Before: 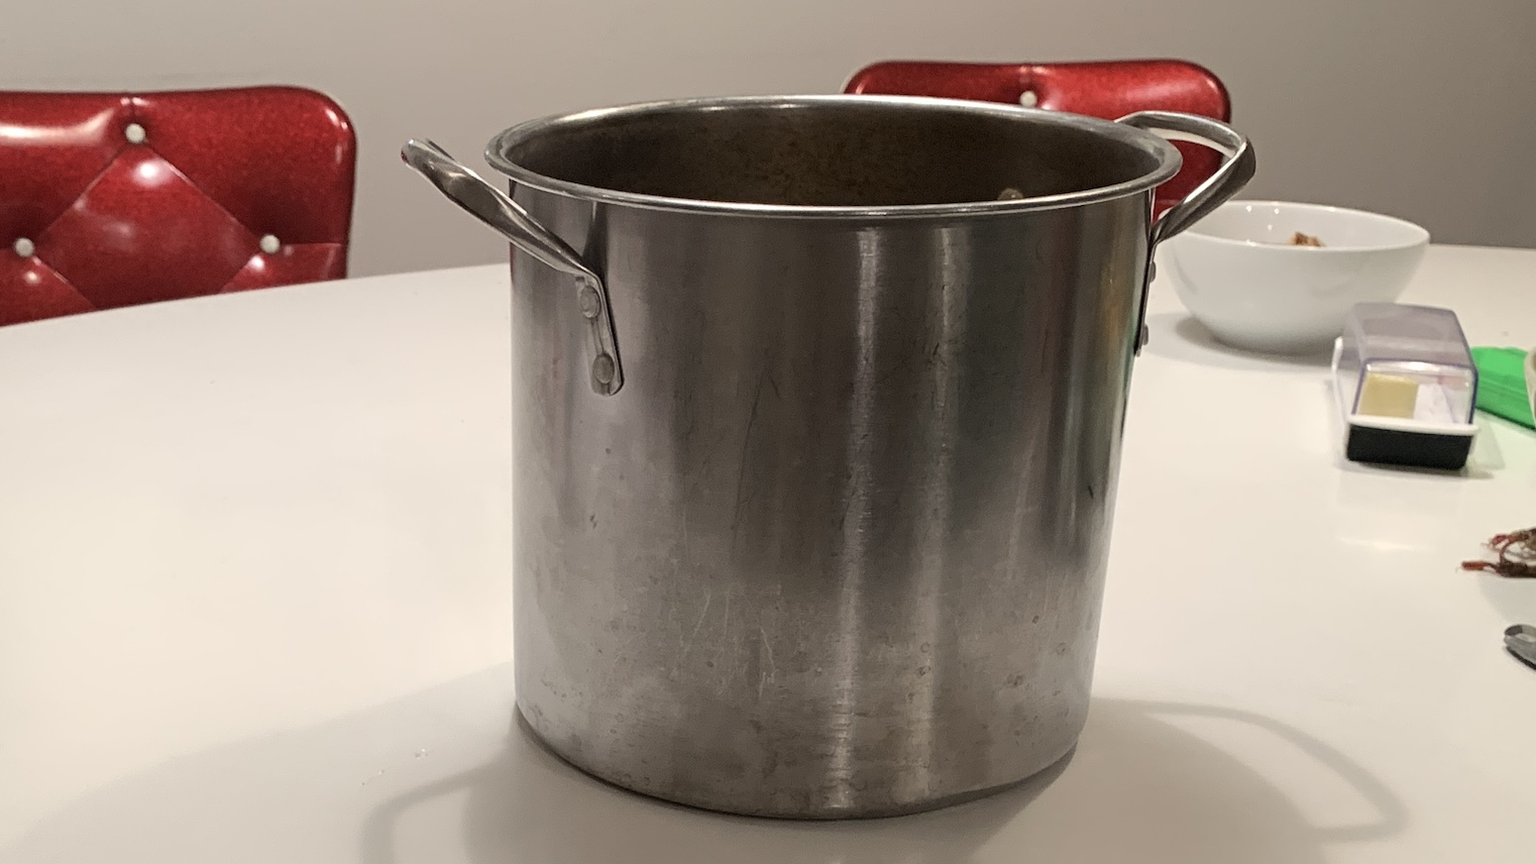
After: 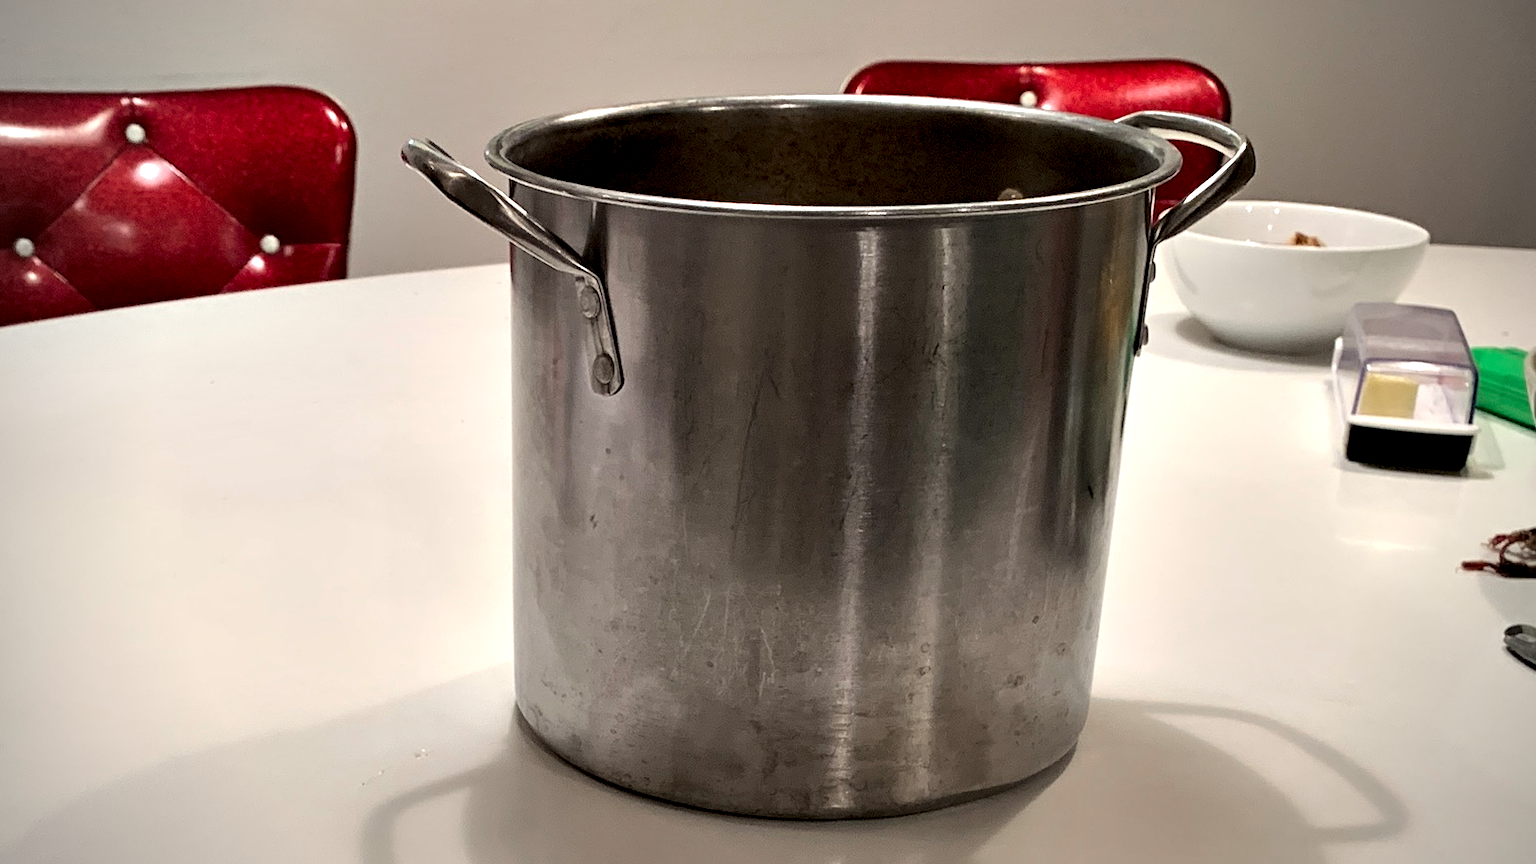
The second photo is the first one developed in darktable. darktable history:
vignetting: brightness -0.575
contrast equalizer: octaves 7, y [[0.6 ×6], [0.55 ×6], [0 ×6], [0 ×6], [0 ×6]]
